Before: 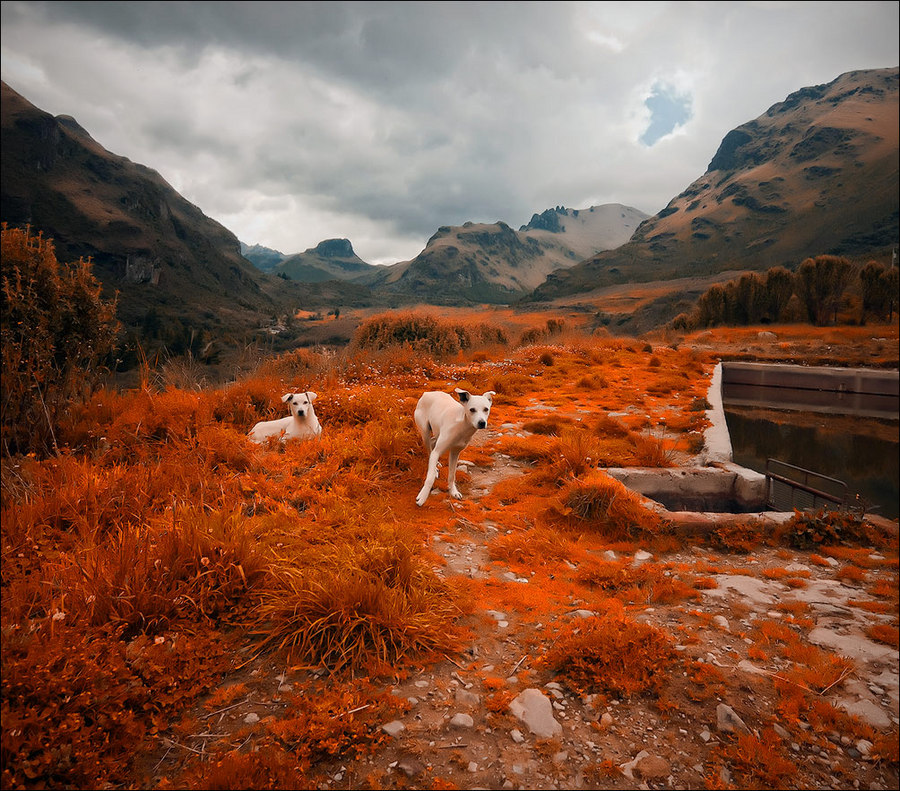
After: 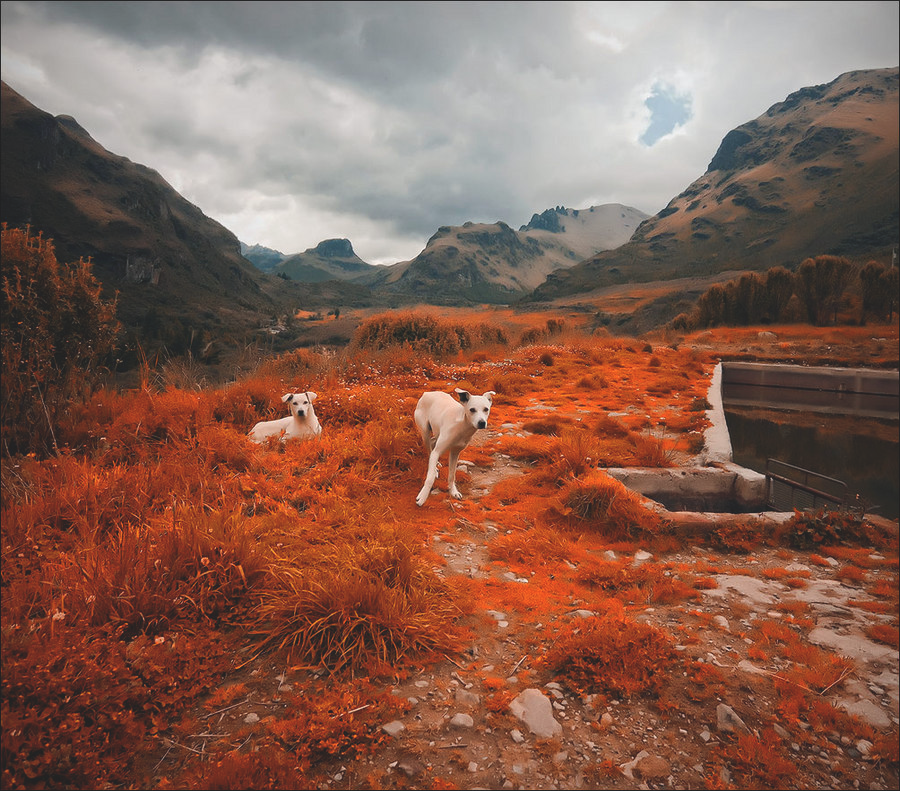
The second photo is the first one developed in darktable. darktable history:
exposure: black level correction -0.016, compensate exposure bias true, compensate highlight preservation false
